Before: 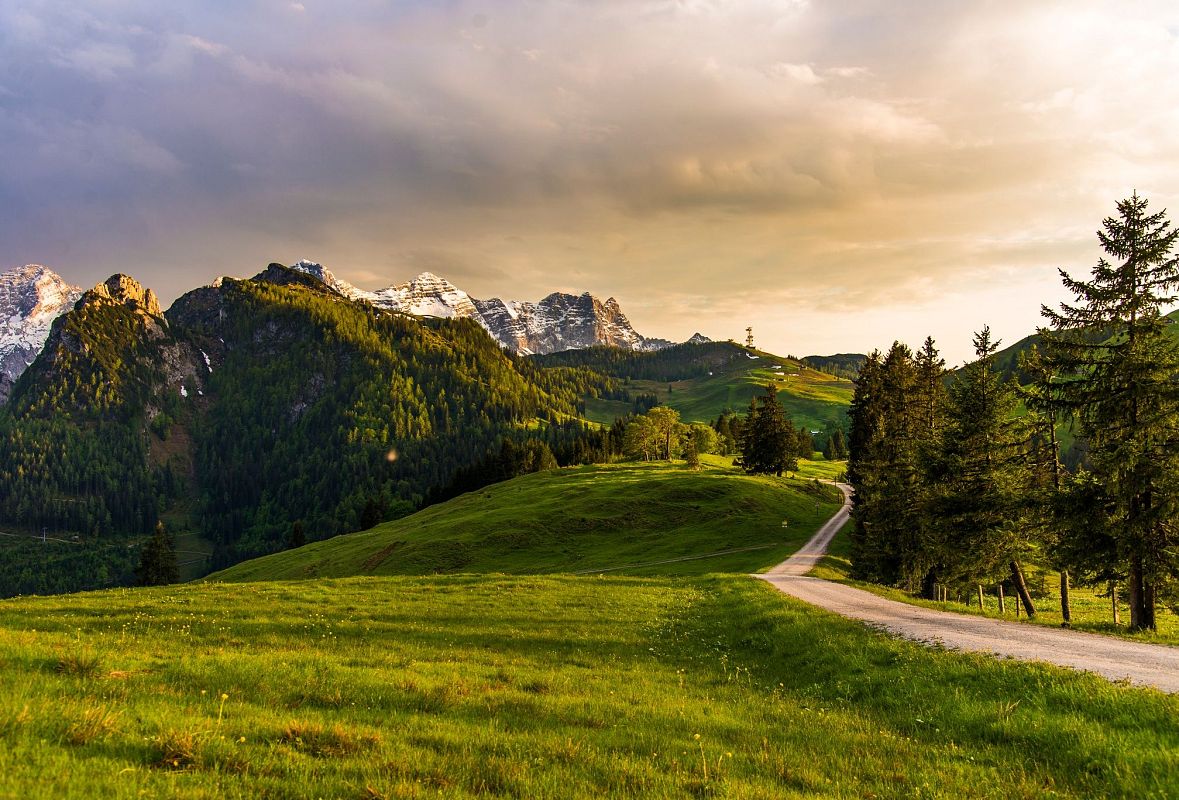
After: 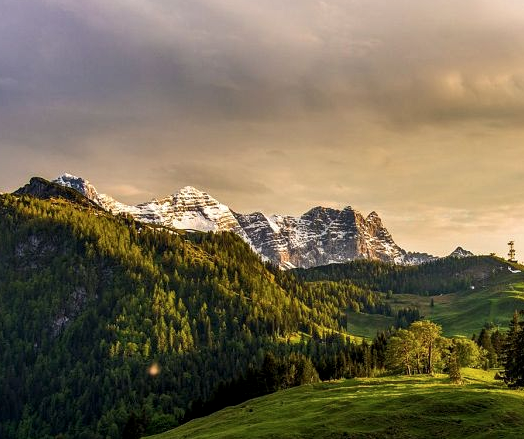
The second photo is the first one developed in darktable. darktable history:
tone equalizer: on, module defaults
color correction: highlights b* 0.018, saturation 0.977
crop: left 20.263%, top 10.752%, right 35.287%, bottom 34.263%
local contrast: on, module defaults
